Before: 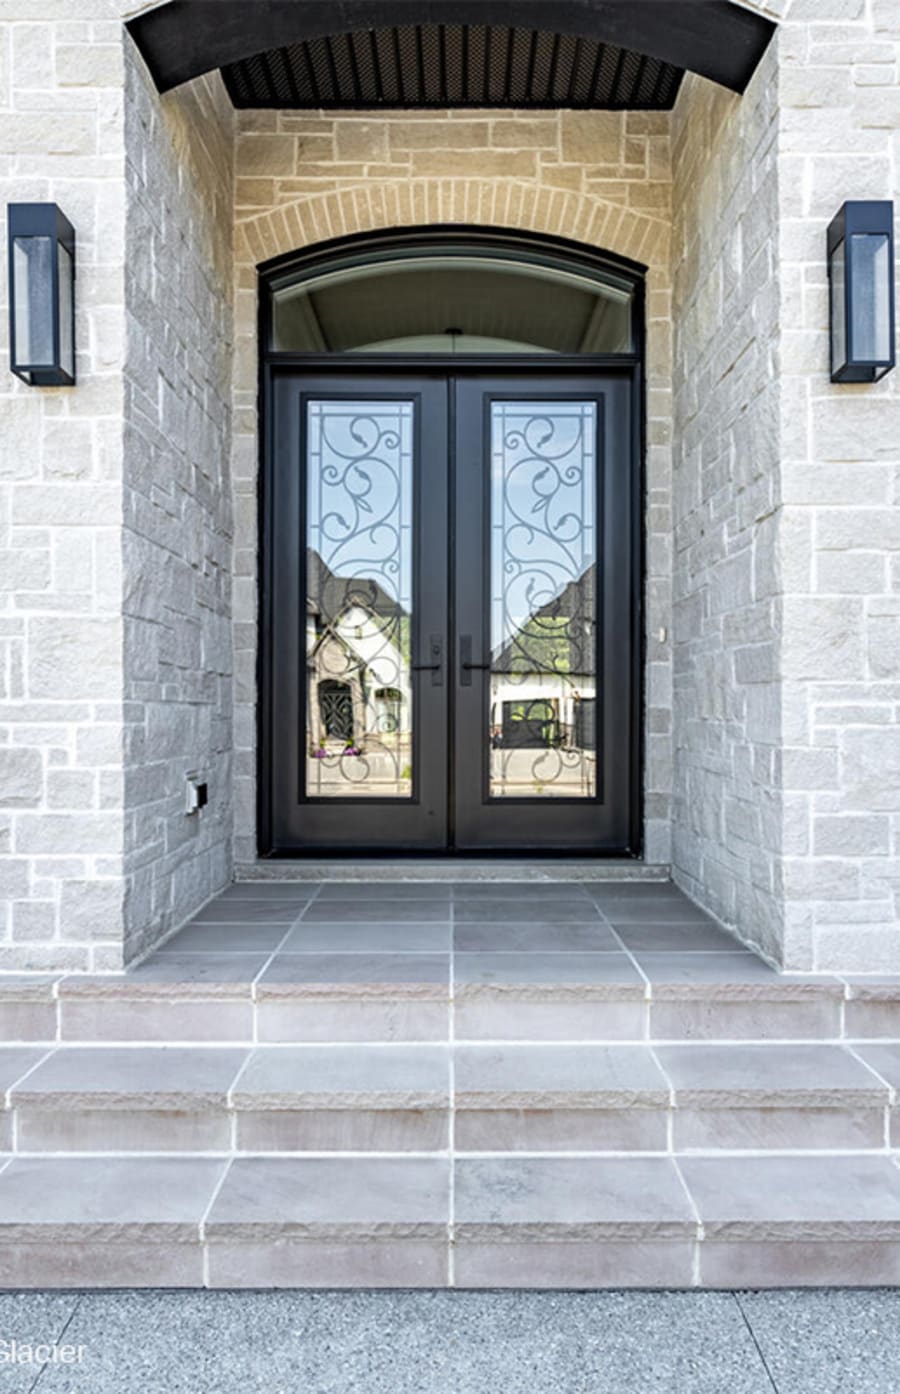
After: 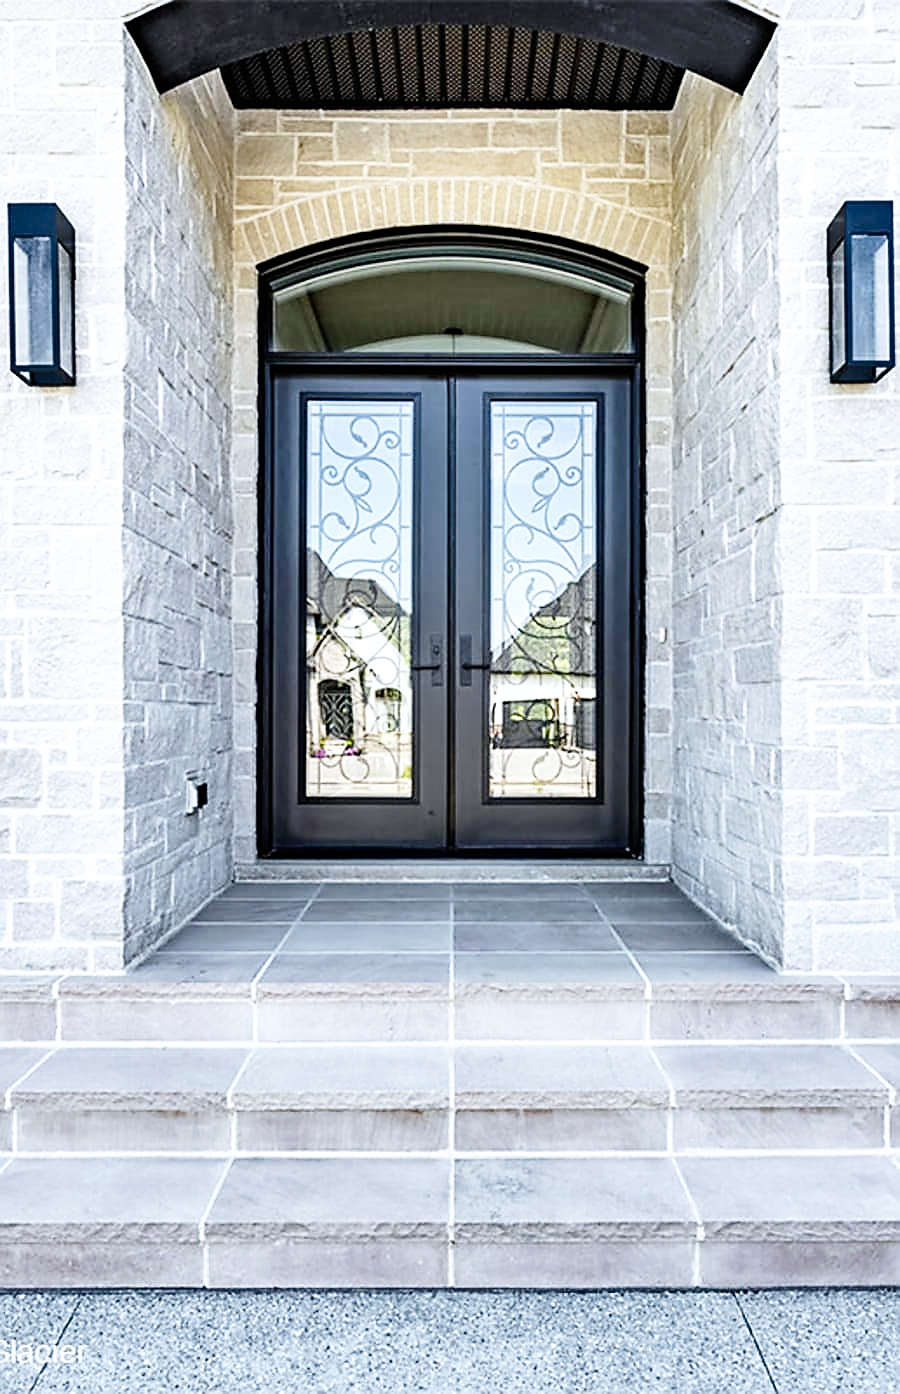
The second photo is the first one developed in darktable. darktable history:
shadows and highlights: low approximation 0.01, soften with gaussian
base curve: curves: ch0 [(0, 0) (0.008, 0.007) (0.022, 0.029) (0.048, 0.089) (0.092, 0.197) (0.191, 0.399) (0.275, 0.534) (0.357, 0.65) (0.477, 0.78) (0.542, 0.833) (0.799, 0.973) (1, 1)], preserve colors none
white balance: red 0.967, blue 1.049
sharpen: radius 1.4, amount 1.25, threshold 0.7
